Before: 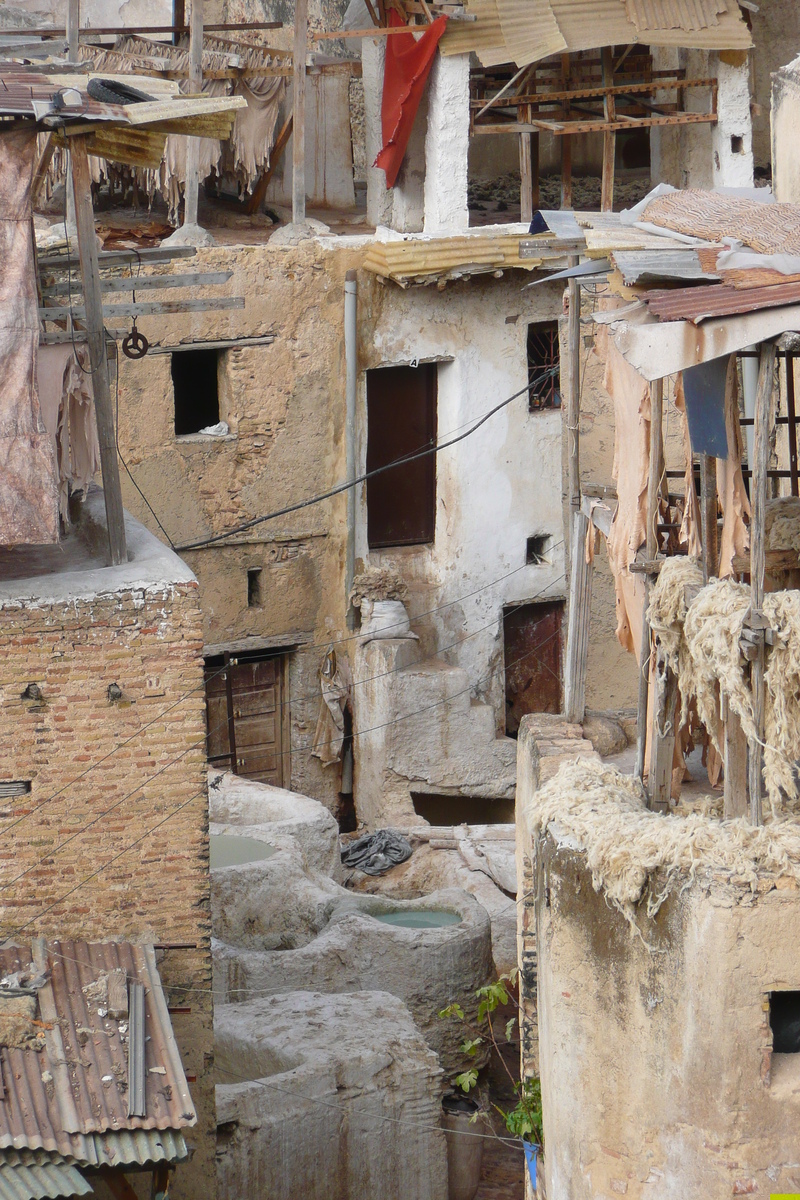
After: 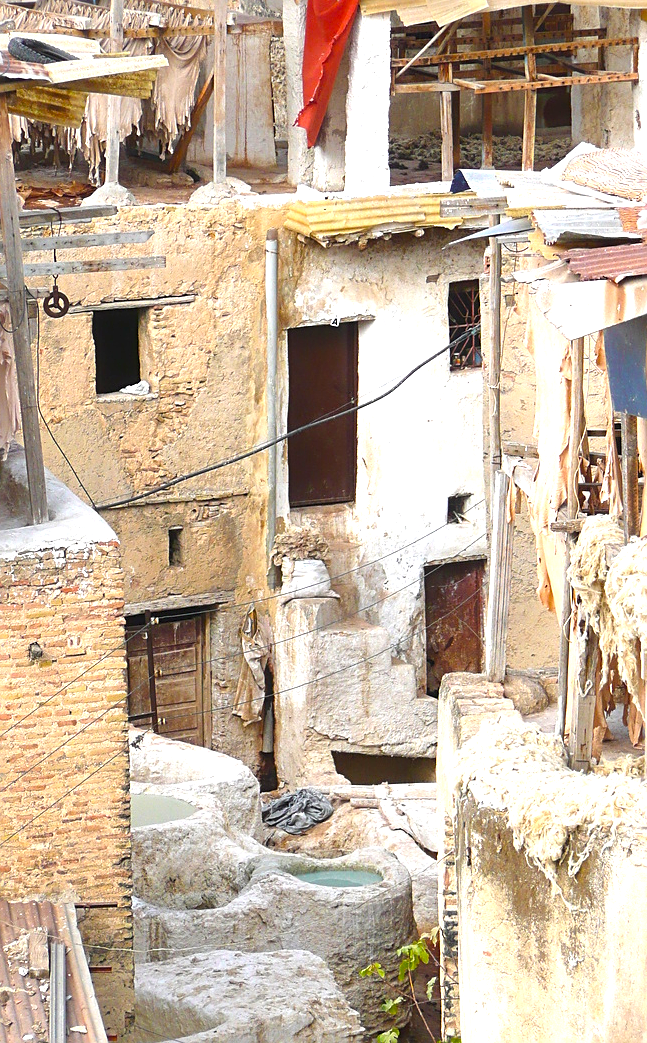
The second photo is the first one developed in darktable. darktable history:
crop: left 9.929%, top 3.475%, right 9.188%, bottom 9.529%
color balance: output saturation 120%
sharpen: on, module defaults
exposure: black level correction 0, exposure 1.1 EV, compensate exposure bias true, compensate highlight preservation false
